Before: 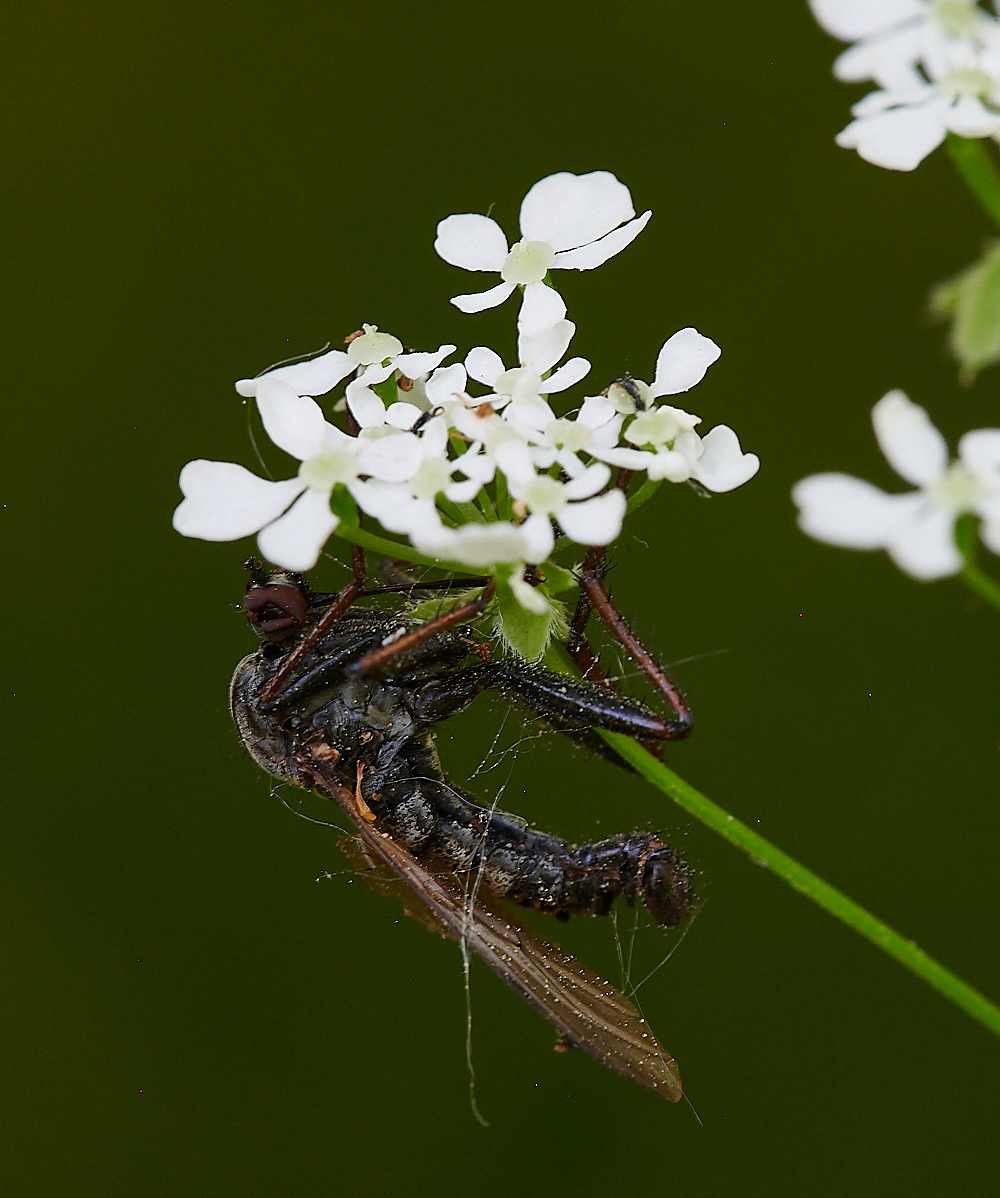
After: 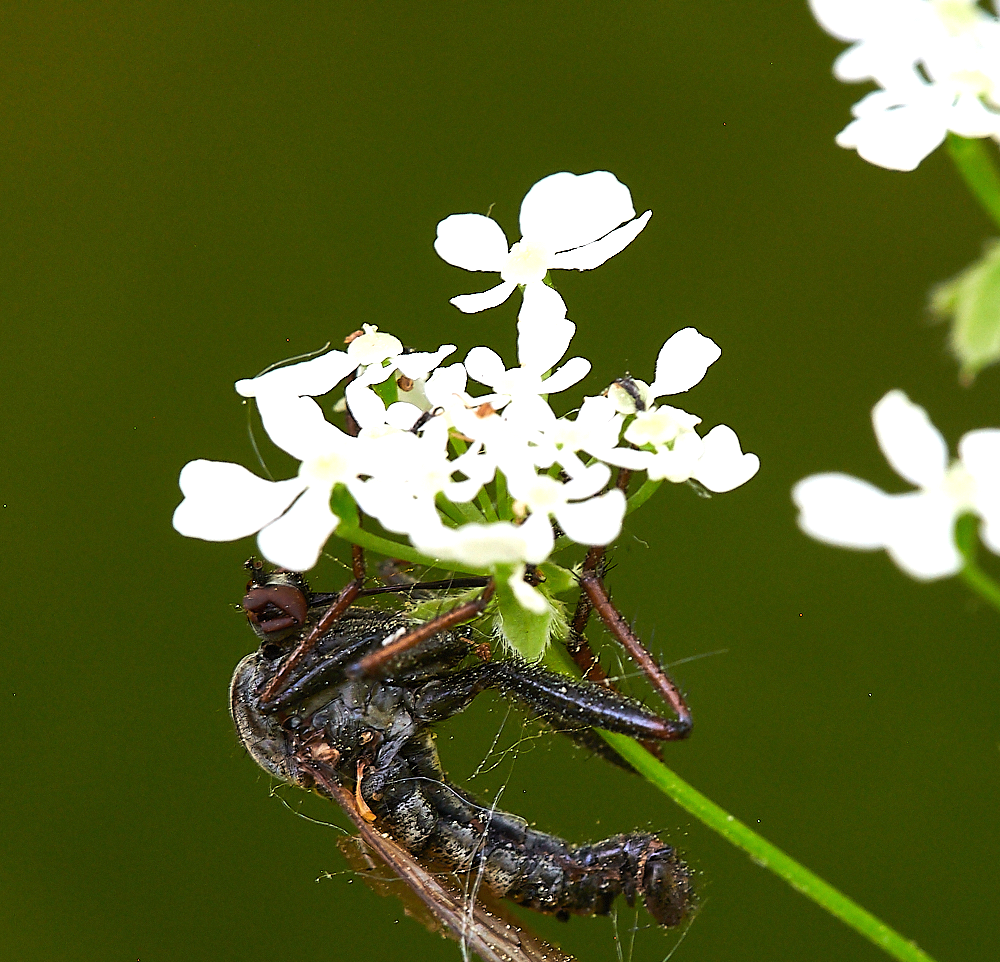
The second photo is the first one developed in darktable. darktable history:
exposure: exposure 1 EV, compensate highlight preservation false
crop: bottom 19.698%
